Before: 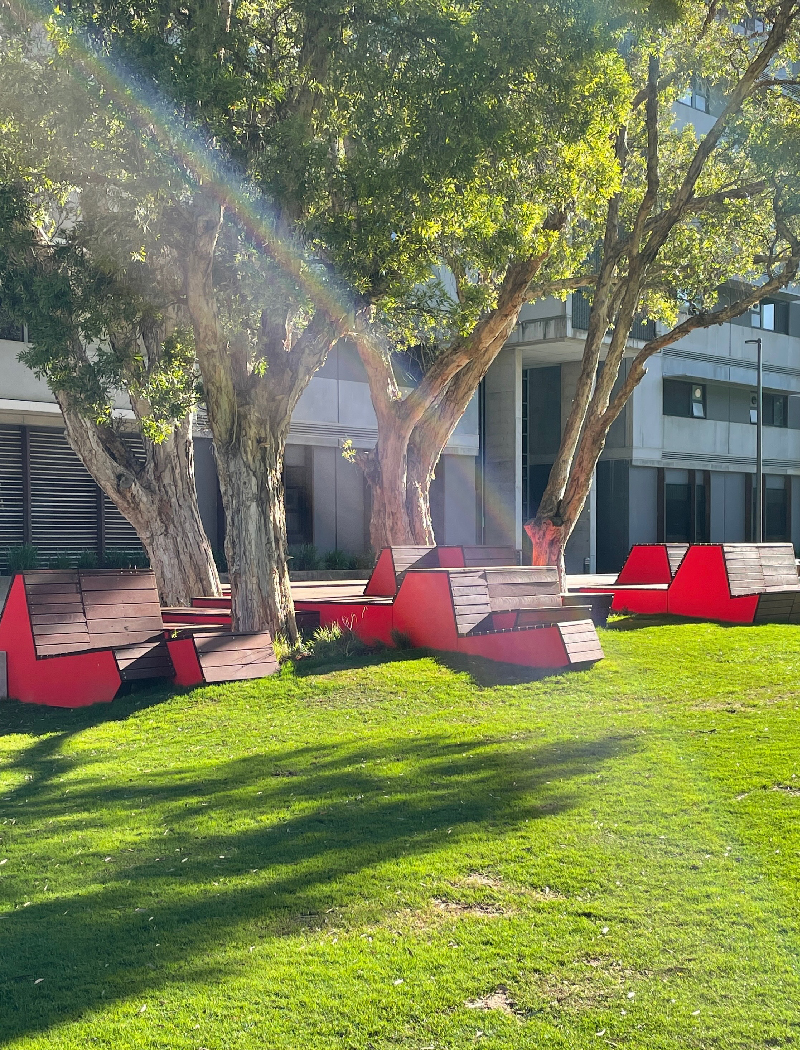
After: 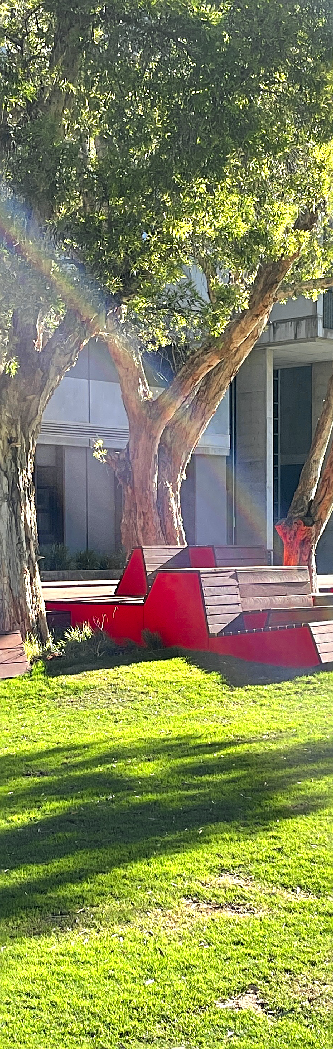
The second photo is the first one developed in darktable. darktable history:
crop: left 31.229%, right 27.105%
color zones: curves: ch0 [(0.004, 0.305) (0.261, 0.623) (0.389, 0.399) (0.708, 0.571) (0.947, 0.34)]; ch1 [(0.025, 0.645) (0.229, 0.584) (0.326, 0.551) (0.484, 0.262) (0.757, 0.643)]
sharpen: on, module defaults
